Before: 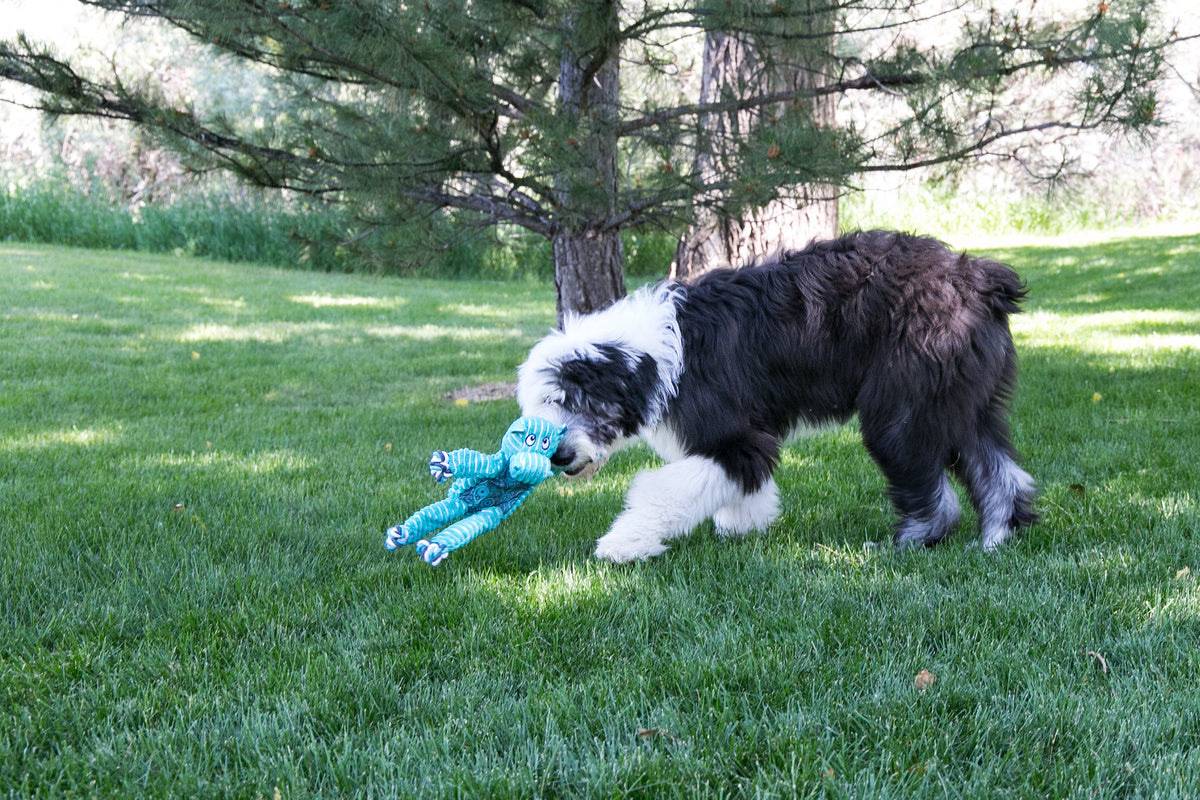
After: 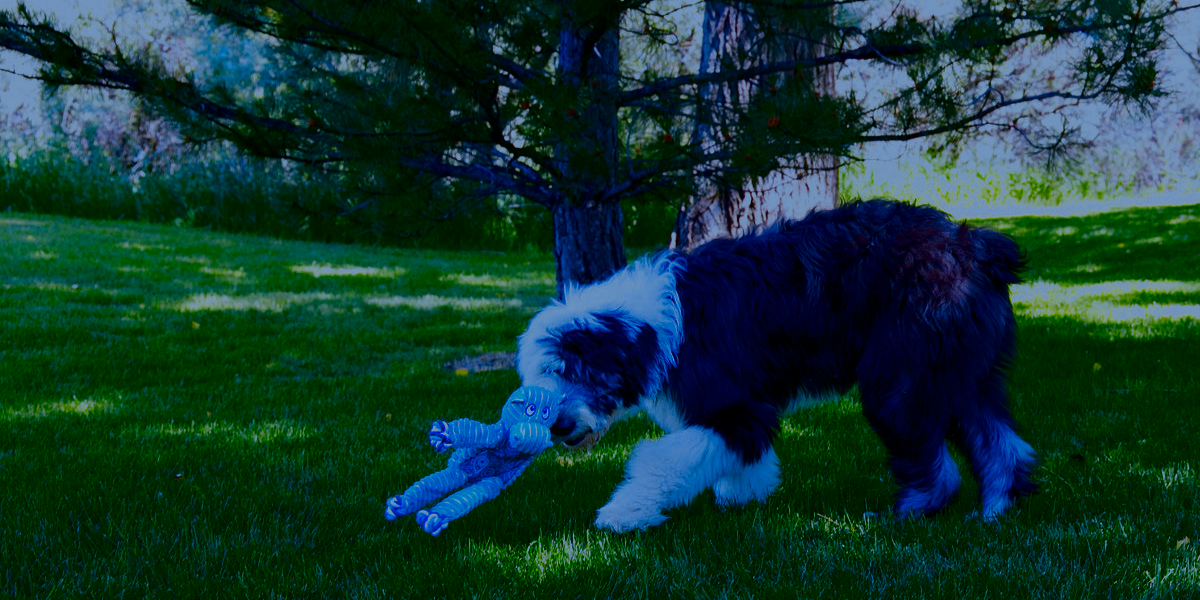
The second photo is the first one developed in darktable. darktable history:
color contrast: green-magenta contrast 0.8, blue-yellow contrast 1.1, unbound 0
bloom: size 15%, threshold 97%, strength 7%
contrast brightness saturation: brightness -1, saturation 1
crop: top 3.857%, bottom 21.132%
white balance: red 0.924, blue 1.095
filmic rgb: black relative exposure -7.82 EV, white relative exposure 4.29 EV, hardness 3.86, color science v6 (2022)
